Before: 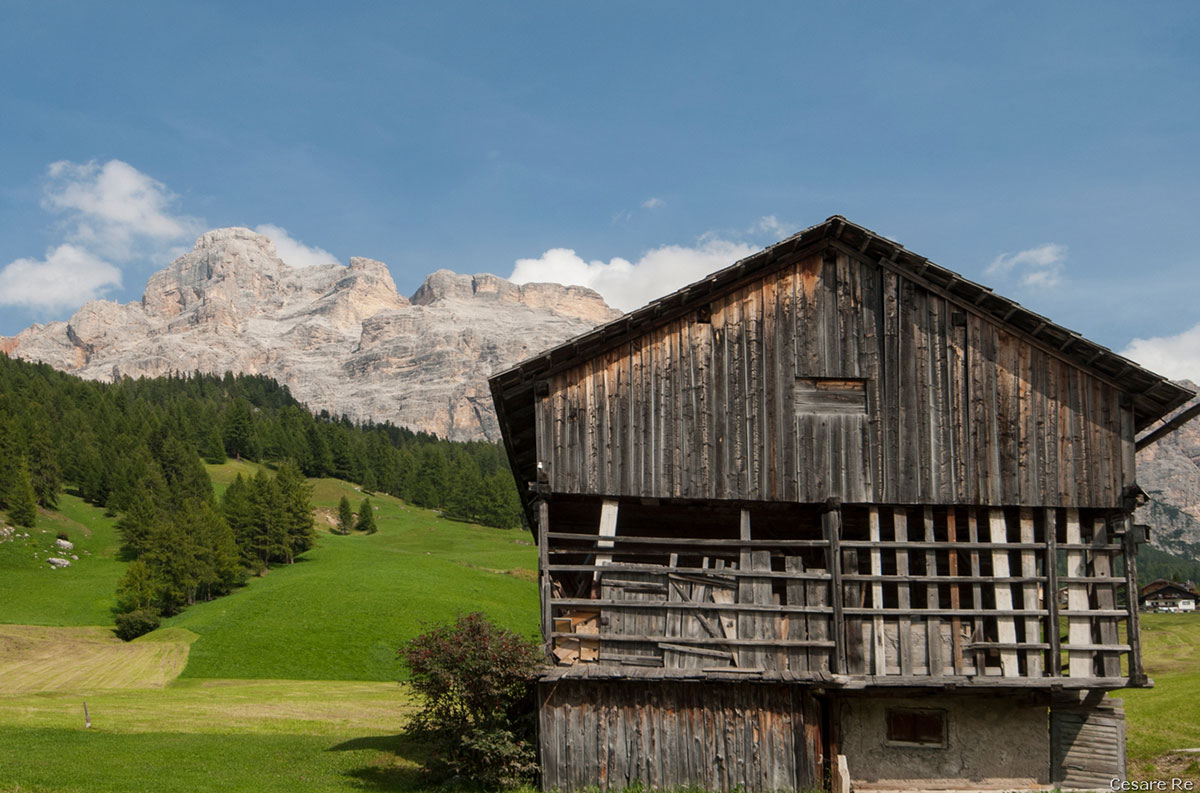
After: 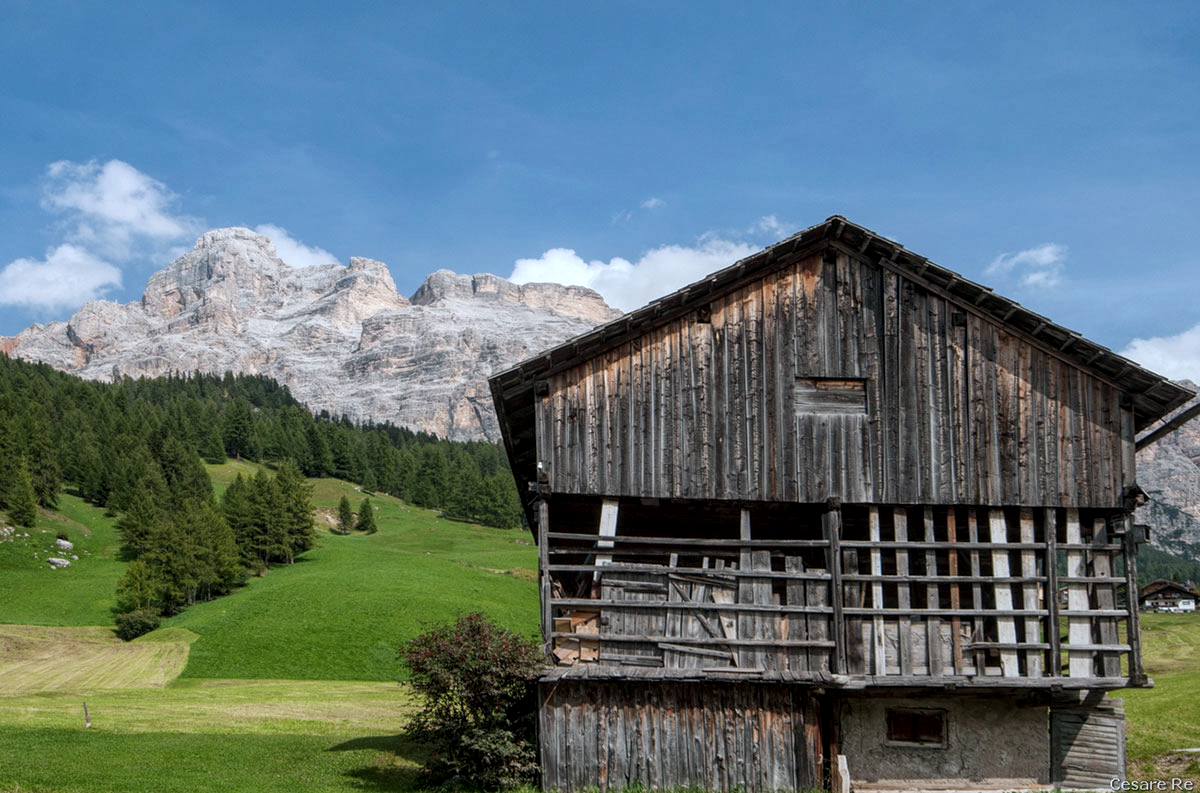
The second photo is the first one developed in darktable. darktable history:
local contrast: highlights 99%, shadows 86%, detail 160%, midtone range 0.2
color calibration: x 0.372, y 0.386, temperature 4283.97 K
